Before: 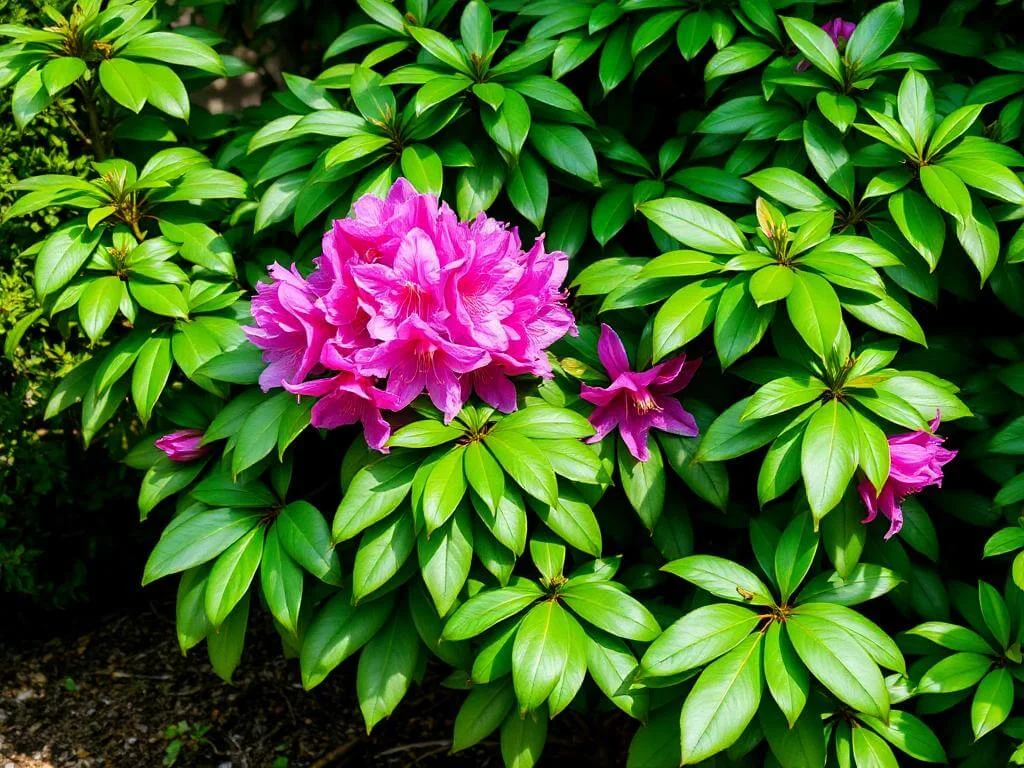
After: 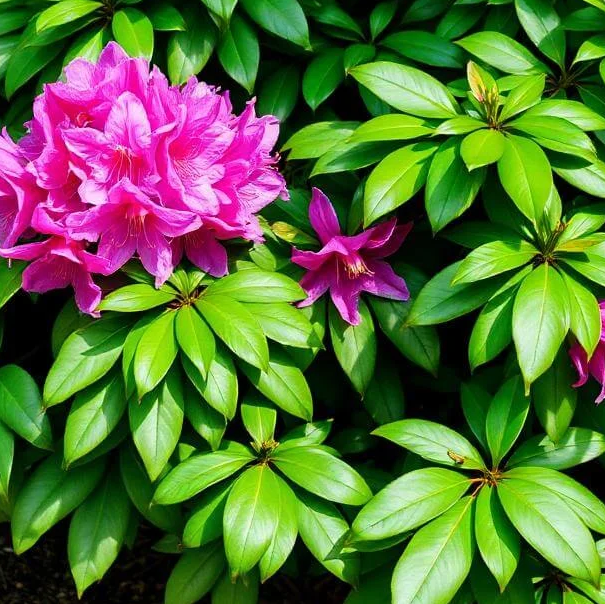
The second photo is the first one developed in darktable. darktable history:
shadows and highlights: radius 337.17, shadows 29.01, soften with gaussian
crop and rotate: left 28.256%, top 17.734%, right 12.656%, bottom 3.573%
